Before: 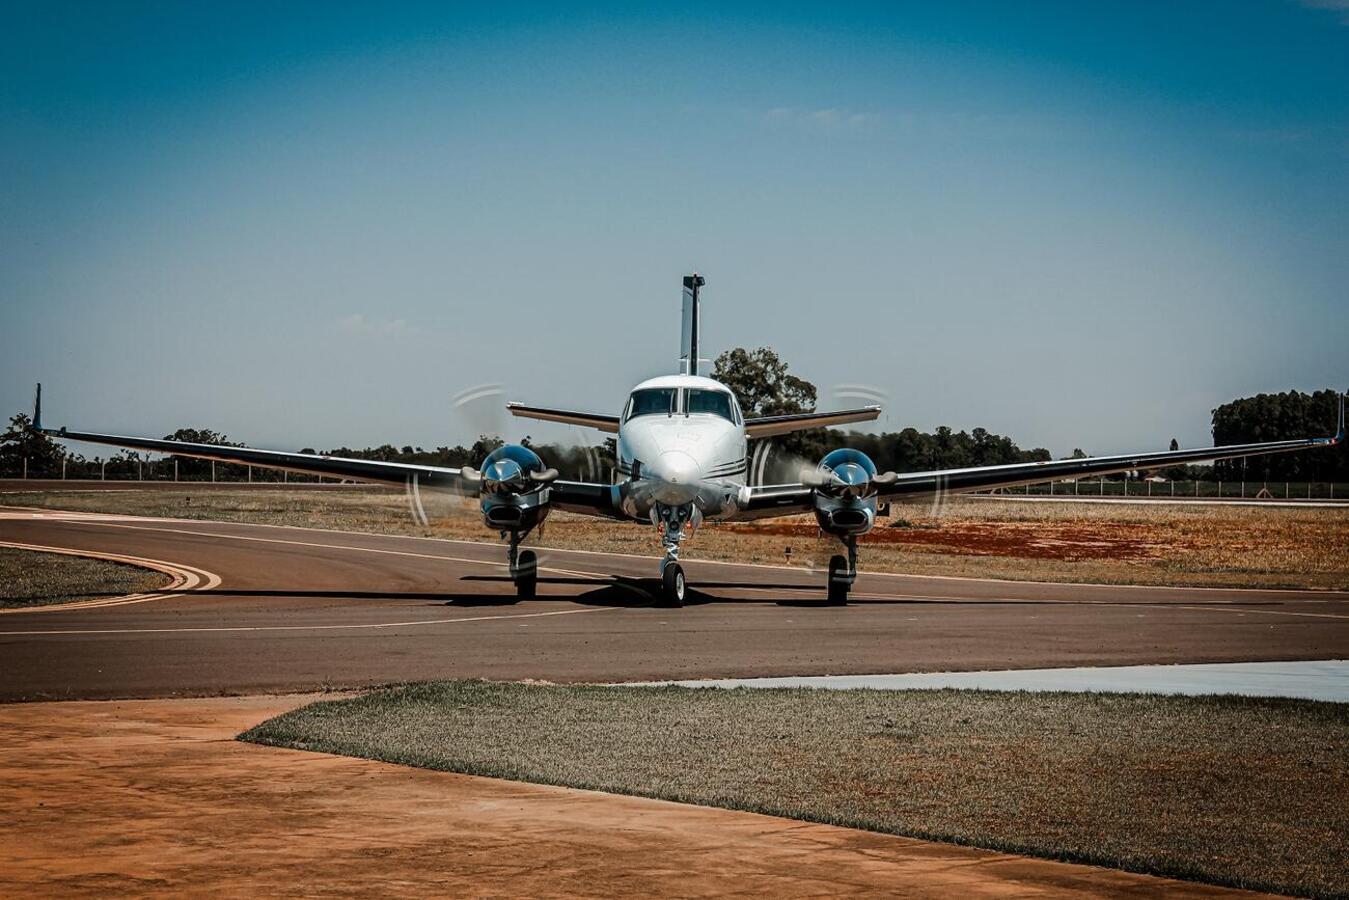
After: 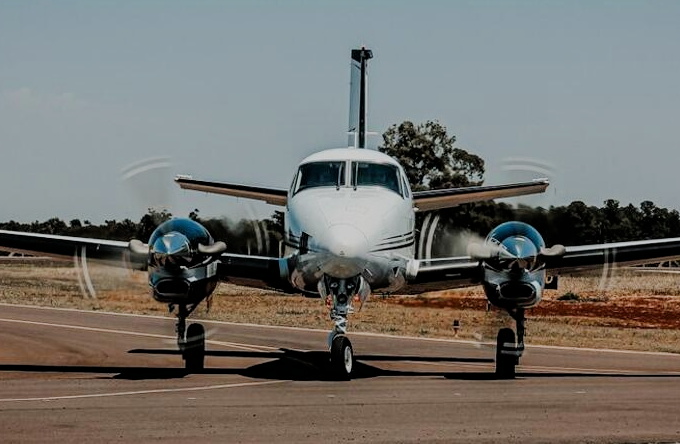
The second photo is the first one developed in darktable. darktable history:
filmic rgb: black relative exposure -6.95 EV, white relative exposure 5.65 EV, hardness 2.85
crop: left 24.665%, top 25.239%, right 24.915%, bottom 25.318%
